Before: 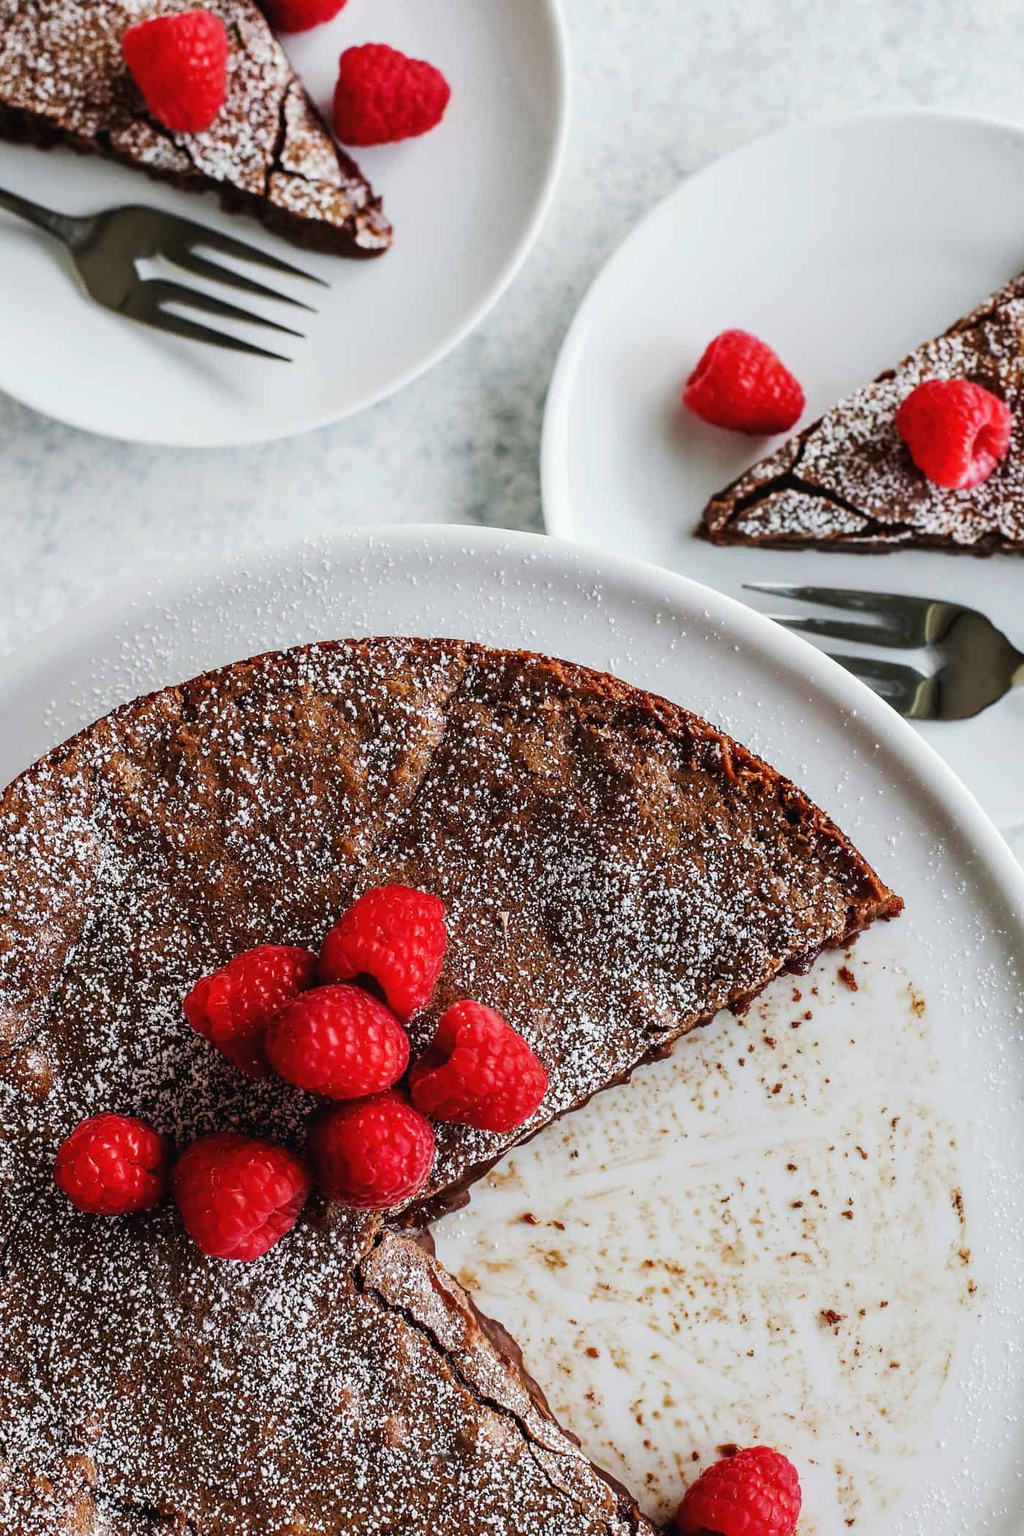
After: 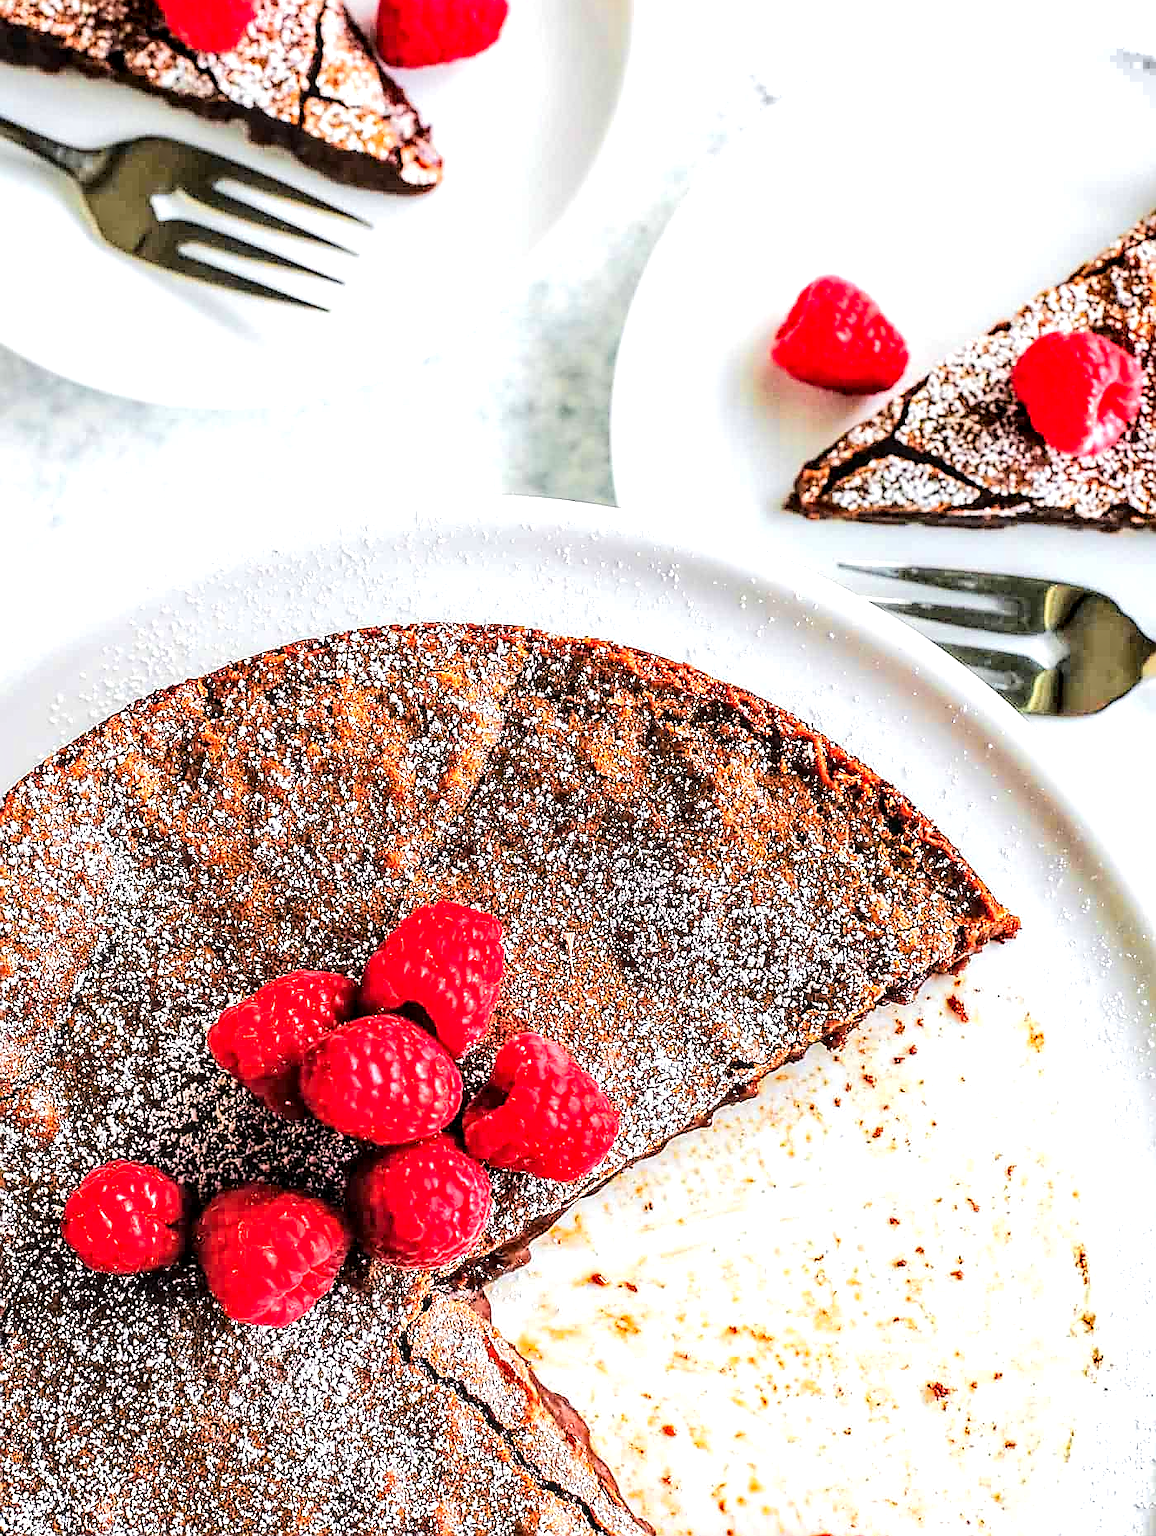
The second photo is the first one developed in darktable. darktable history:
shadows and highlights: radius 329.25, shadows 53.42, highlights -98.08, compress 94.27%, soften with gaussian
crop and rotate: top 5.61%, bottom 5.78%
sharpen: radius 1.41, amount 1.253, threshold 0.708
exposure: exposure 0.666 EV, compensate highlight preservation false
tone equalizer: -7 EV 0.143 EV, -6 EV 0.633 EV, -5 EV 1.19 EV, -4 EV 1.31 EV, -3 EV 1.15 EV, -2 EV 0.6 EV, -1 EV 0.163 EV, edges refinement/feathering 500, mask exposure compensation -1.57 EV, preserve details no
color balance rgb: perceptual saturation grading › global saturation -2.757%
local contrast: detail 152%
color zones: curves: ch0 [(0.224, 0.526) (0.75, 0.5)]; ch1 [(0.055, 0.526) (0.224, 0.761) (0.377, 0.526) (0.75, 0.5)]
